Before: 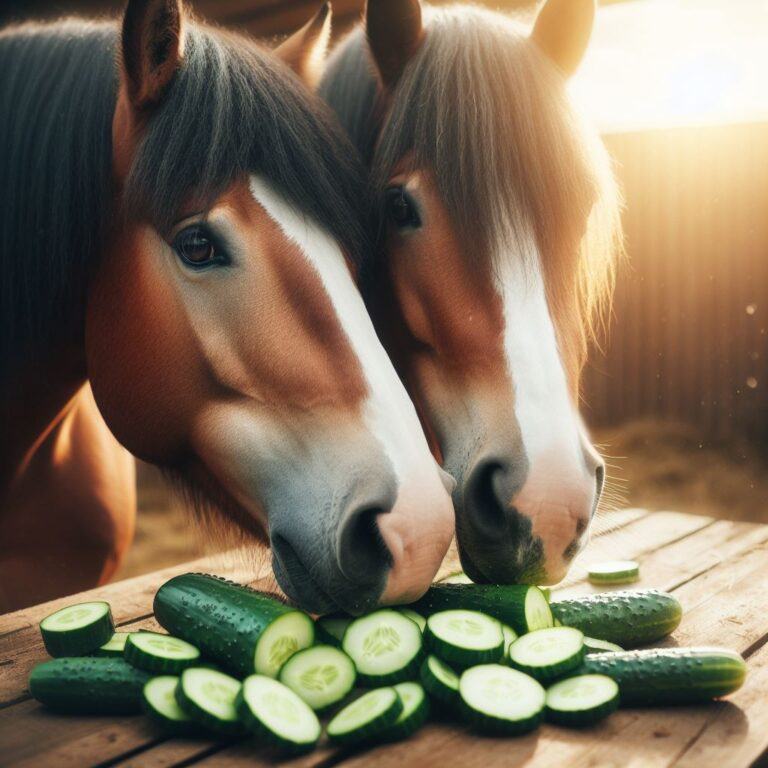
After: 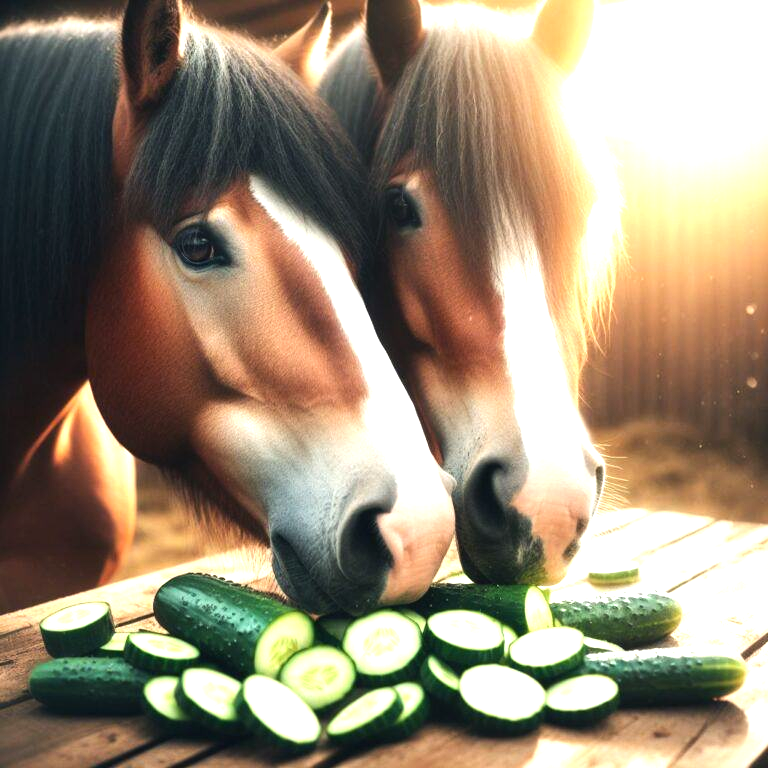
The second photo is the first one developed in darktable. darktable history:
exposure: black level correction 0, exposure 0.7 EV, compensate exposure bias true, compensate highlight preservation false
tone equalizer: -8 EV -0.417 EV, -7 EV -0.389 EV, -6 EV -0.333 EV, -5 EV -0.222 EV, -3 EV 0.222 EV, -2 EV 0.333 EV, -1 EV 0.389 EV, +0 EV 0.417 EV, edges refinement/feathering 500, mask exposure compensation -1.57 EV, preserve details no
